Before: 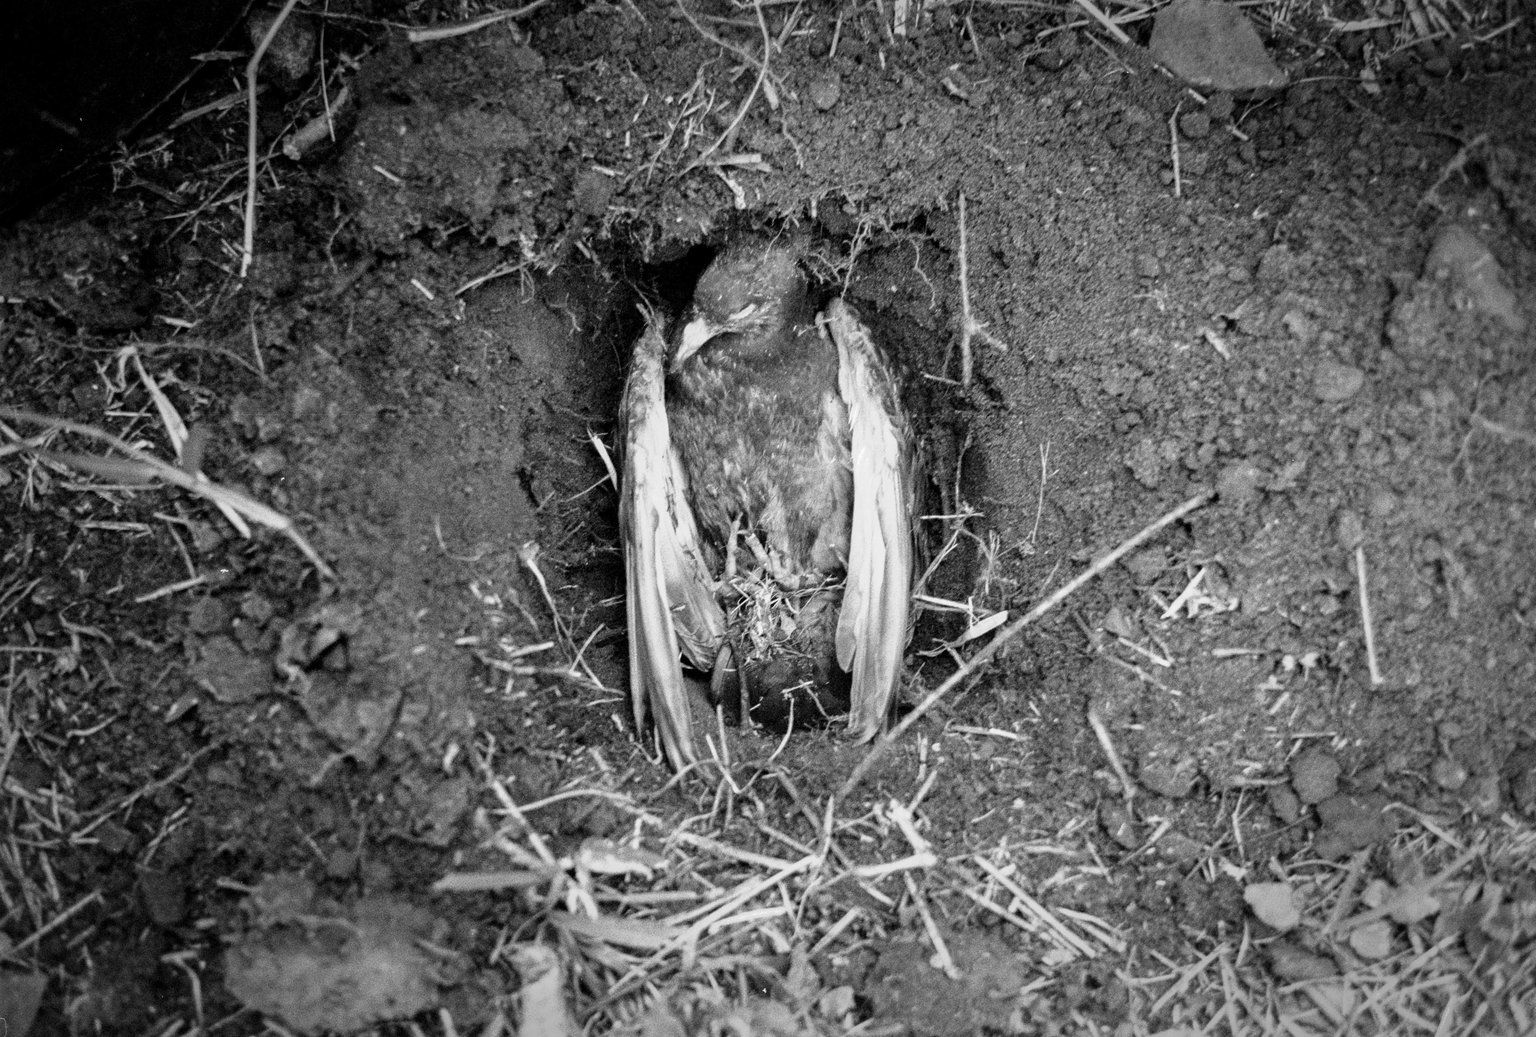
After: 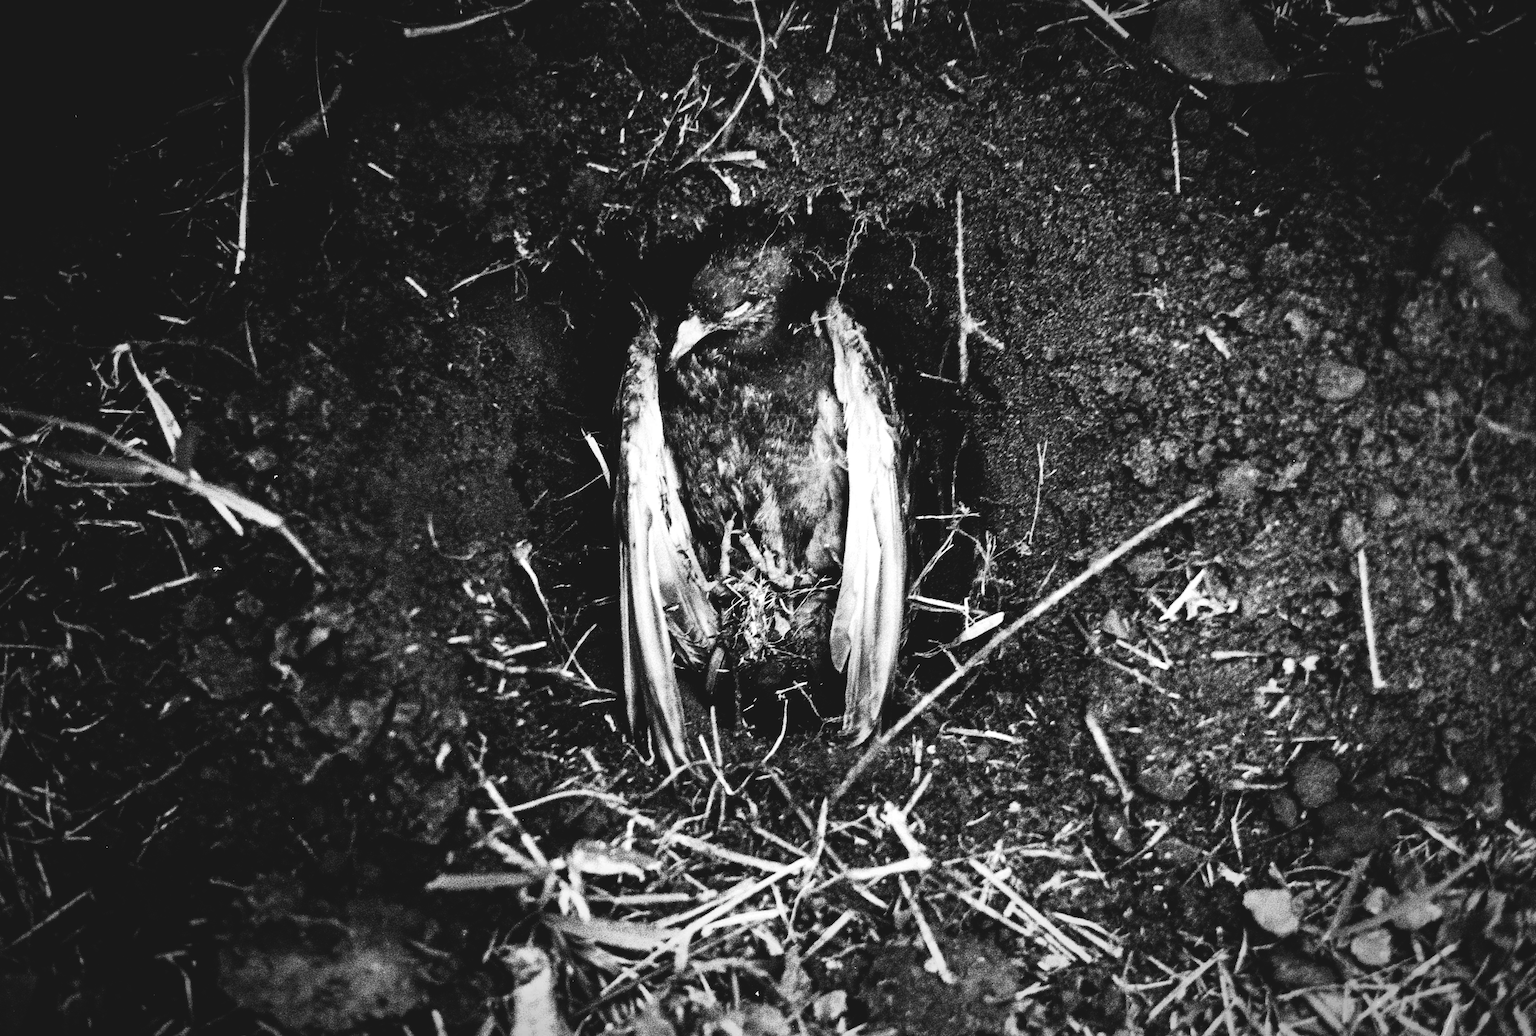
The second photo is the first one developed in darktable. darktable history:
tone curve: curves: ch0 [(0, 0) (0.003, 0.001) (0.011, 0.001) (0.025, 0.001) (0.044, 0.001) (0.069, 0.003) (0.1, 0.007) (0.136, 0.013) (0.177, 0.032) (0.224, 0.083) (0.277, 0.157) (0.335, 0.237) (0.399, 0.334) (0.468, 0.446) (0.543, 0.562) (0.623, 0.683) (0.709, 0.801) (0.801, 0.869) (0.898, 0.918) (1, 1)], preserve colors none
rotate and perspective: rotation 0.192°, lens shift (horizontal) -0.015, crop left 0.005, crop right 0.996, crop top 0.006, crop bottom 0.99
base curve: curves: ch0 [(0, 0.036) (0.083, 0.04) (0.804, 1)], preserve colors none
